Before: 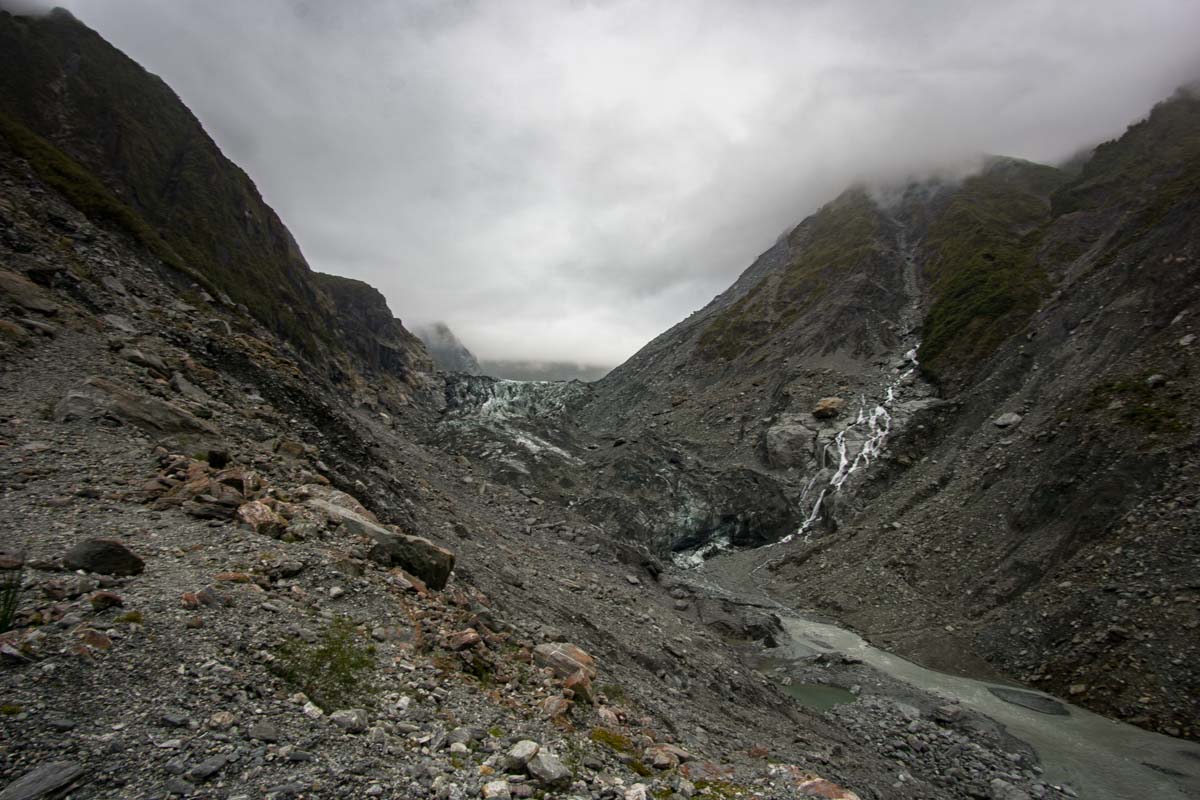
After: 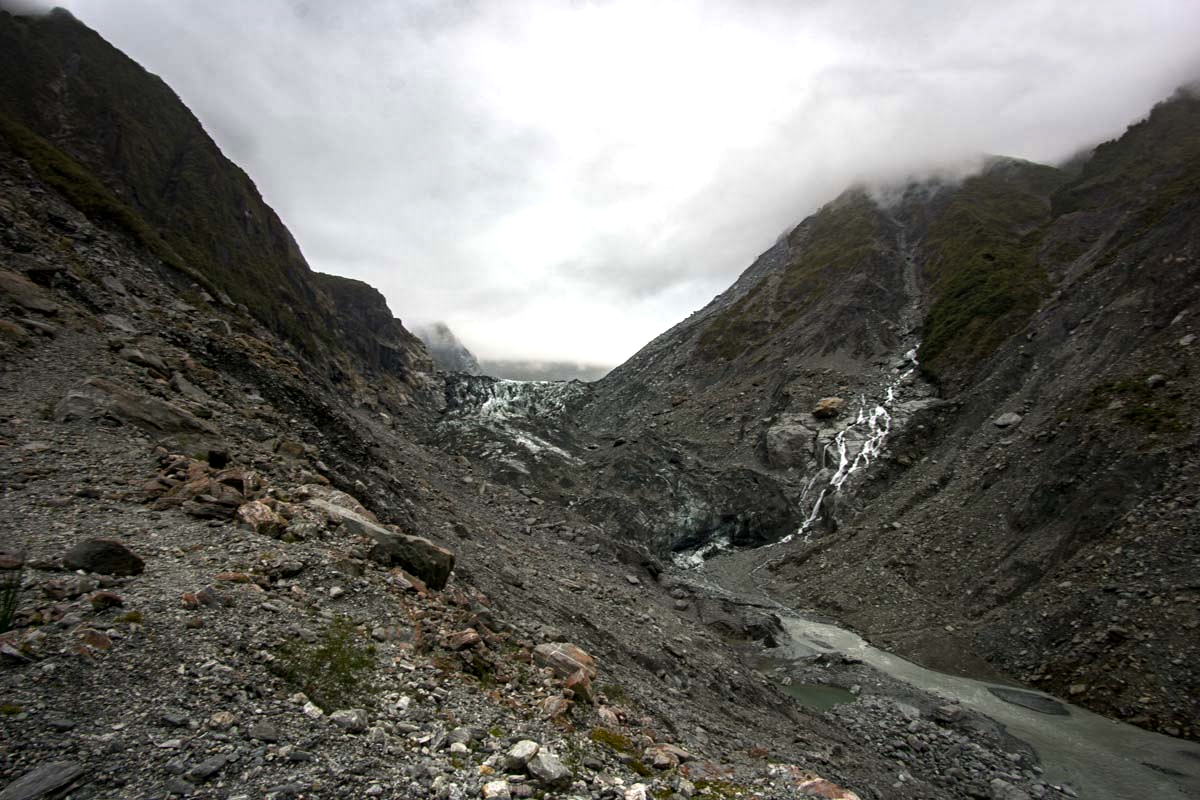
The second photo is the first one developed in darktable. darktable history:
tone equalizer: -8 EV 0.001 EV, -7 EV -0.002 EV, -6 EV 0.001 EV, -5 EV -0.042 EV, -4 EV -0.129 EV, -3 EV -0.171 EV, -2 EV 0.243 EV, -1 EV 0.704 EV, +0 EV 0.515 EV
local contrast: mode bilateral grid, contrast 28, coarseness 16, detail 115%, midtone range 0.2
